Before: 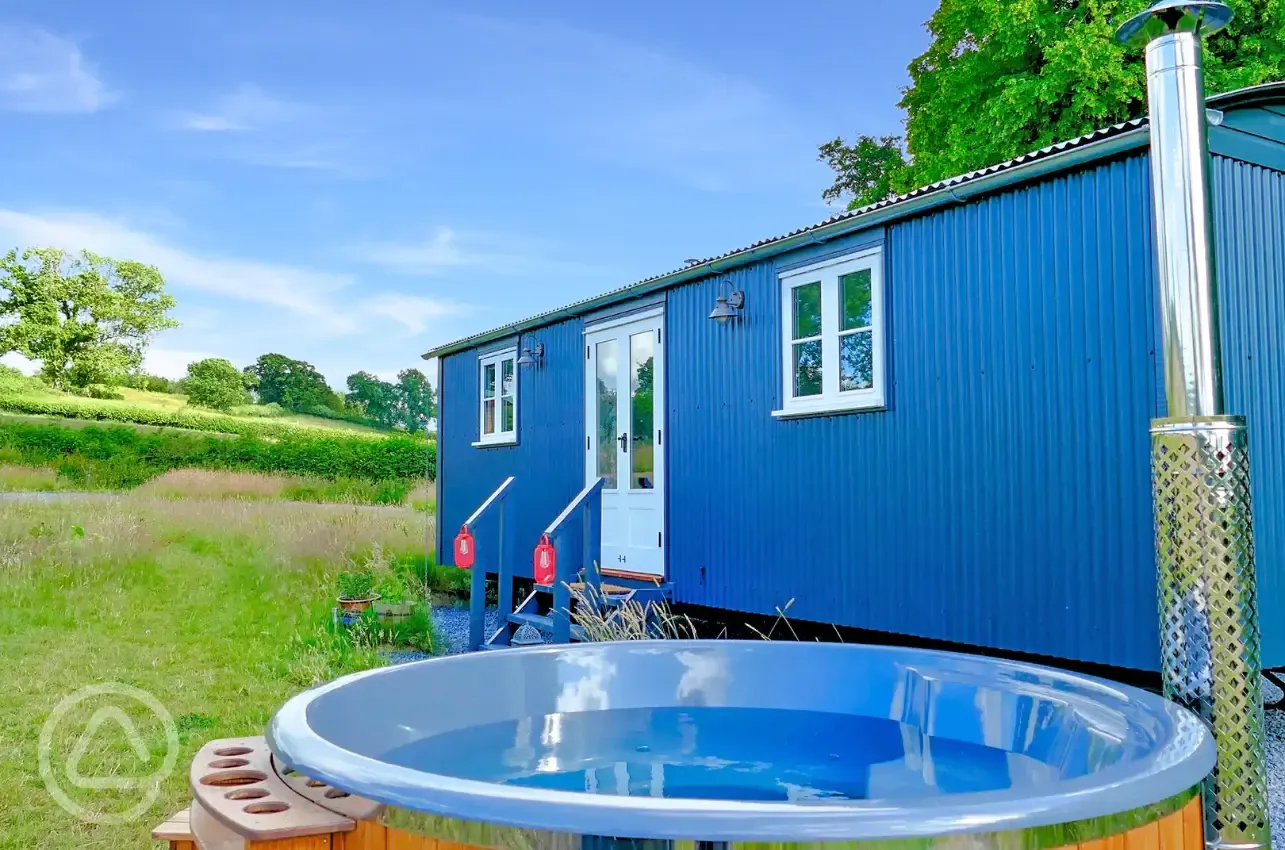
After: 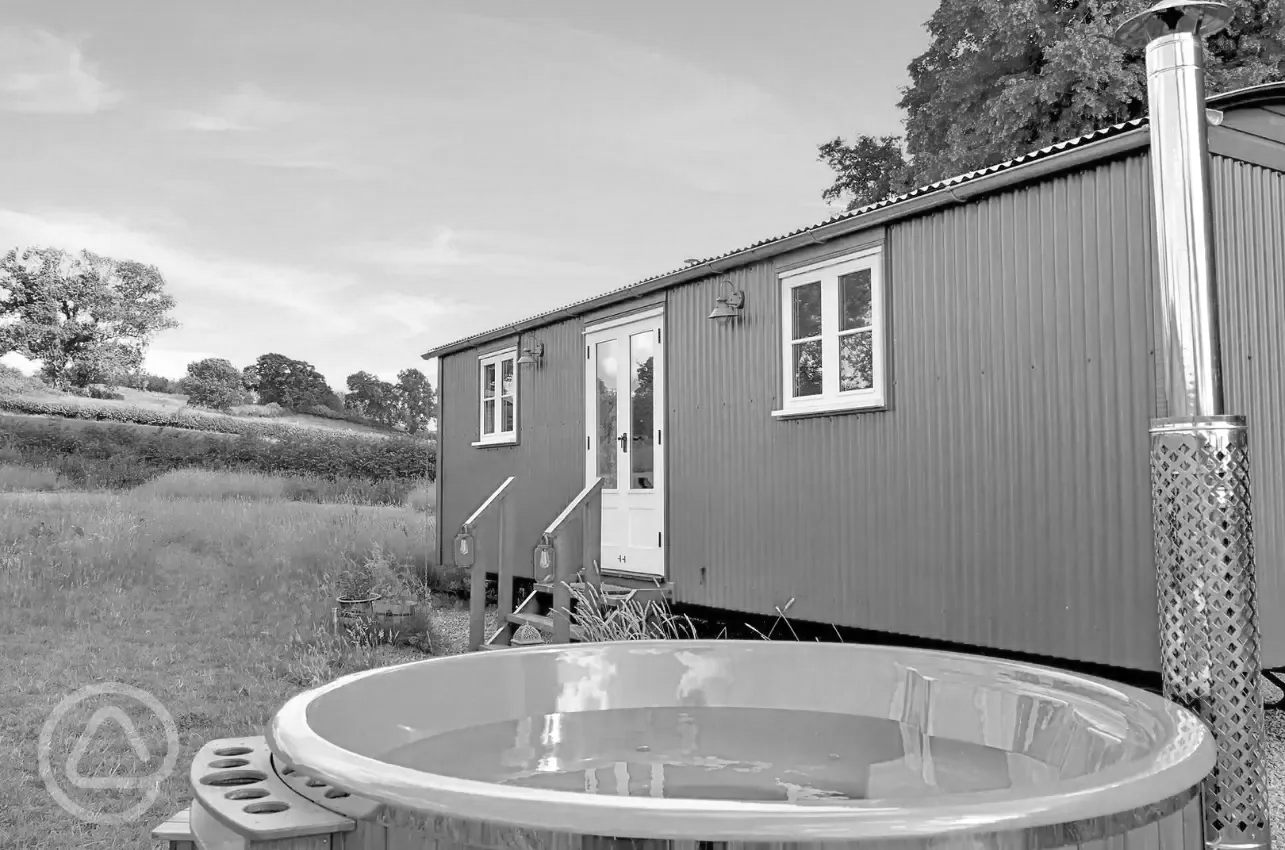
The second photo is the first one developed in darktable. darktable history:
color calibration: output gray [0.23, 0.37, 0.4, 0], illuminant as shot in camera, x 0.369, y 0.382, temperature 4319.96 K
shadows and highlights: shadows 25.82, highlights -23.48
